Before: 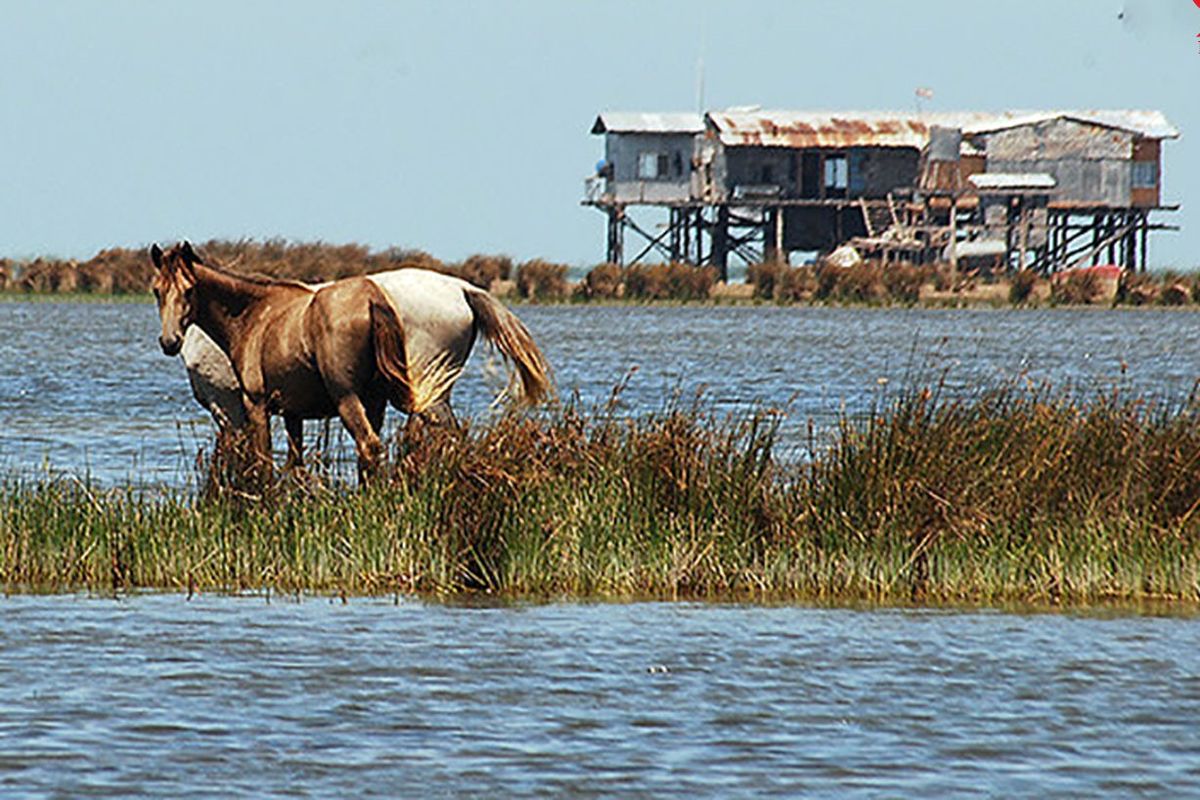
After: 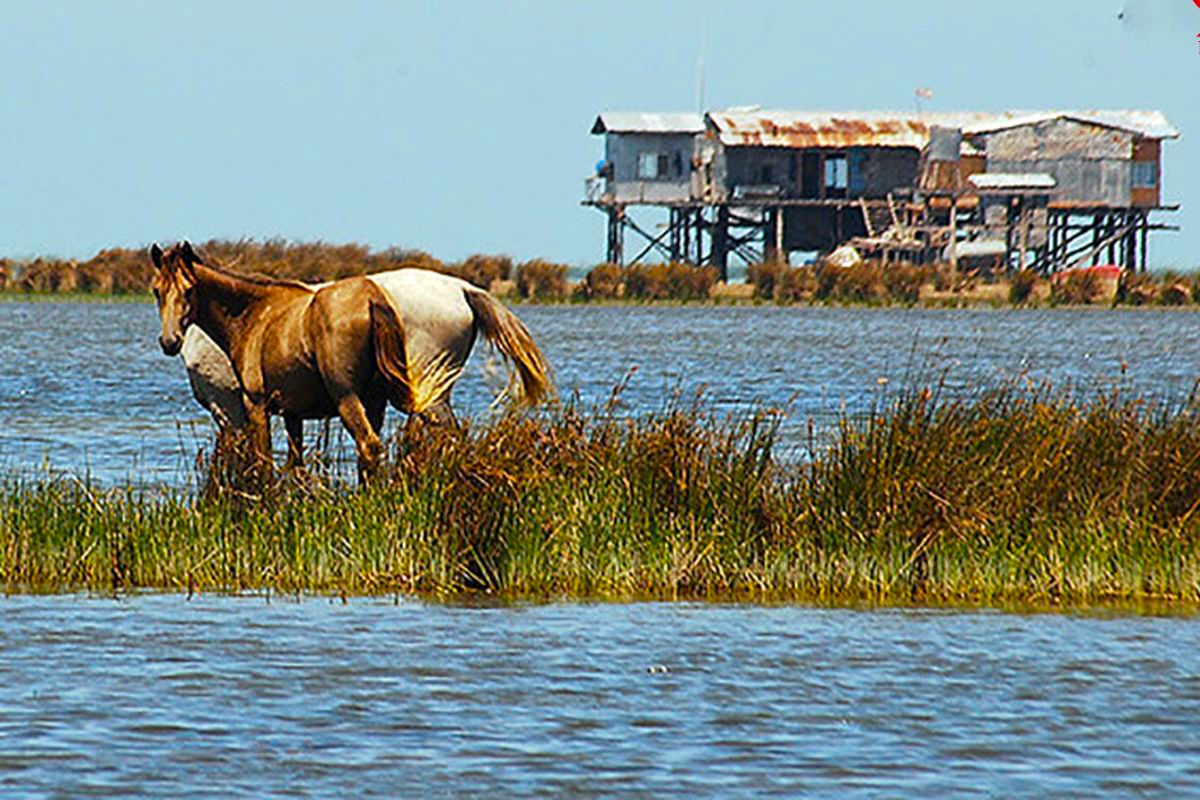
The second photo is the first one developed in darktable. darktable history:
contrast brightness saturation: saturation -0.05
color balance rgb: linear chroma grading › global chroma 15%, perceptual saturation grading › global saturation 30%
